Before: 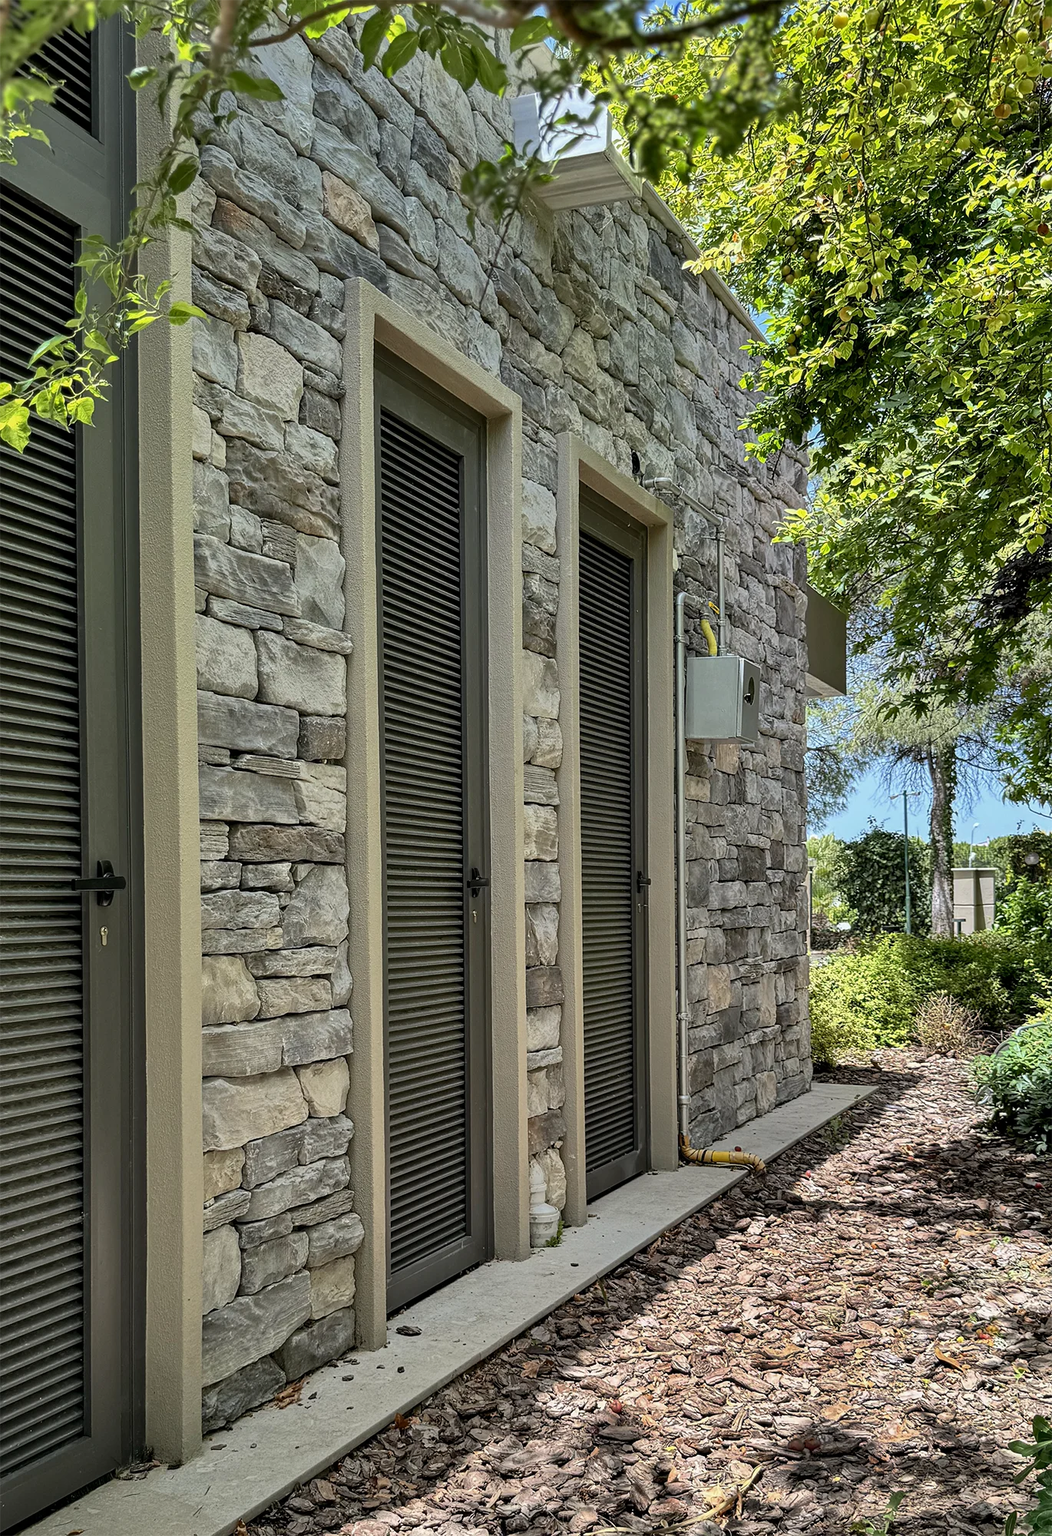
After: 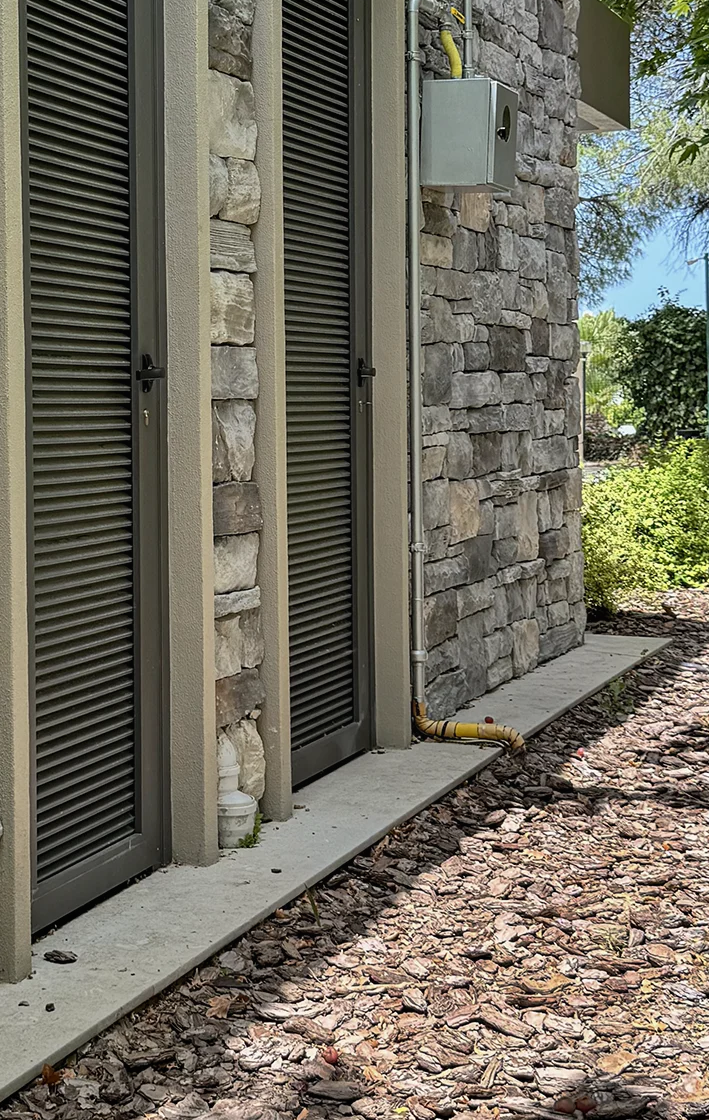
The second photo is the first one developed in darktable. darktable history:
local contrast: mode bilateral grid, contrast 100, coarseness 100, detail 91%, midtone range 0.2
crop: left 34.479%, top 38.822%, right 13.718%, bottom 5.172%
